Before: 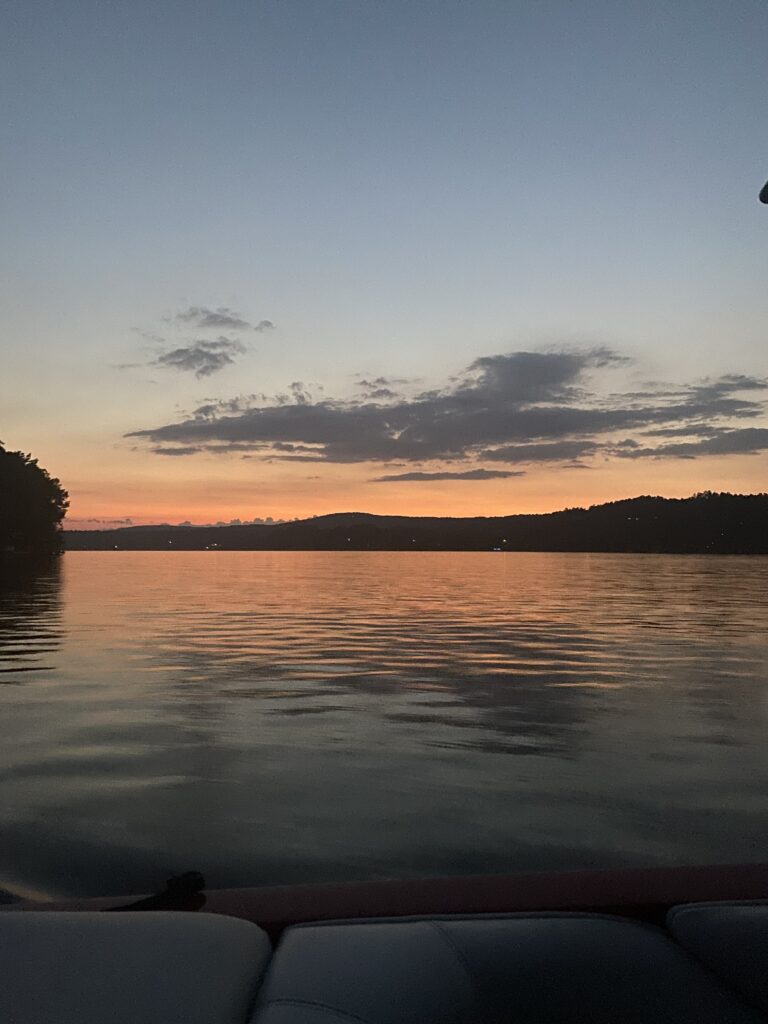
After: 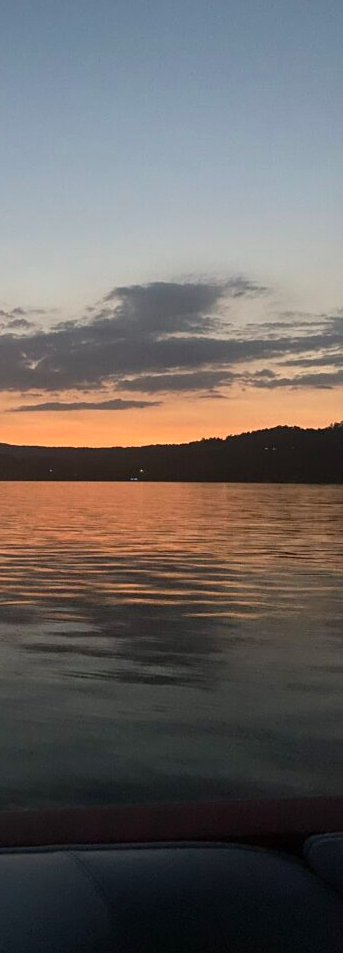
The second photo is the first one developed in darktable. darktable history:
crop: left 47.306%, top 6.918%, right 7.945%
shadows and highlights: radius 329, shadows 55.44, highlights -98.94, compress 94.2%, soften with gaussian
exposure: exposure -0.024 EV, compensate exposure bias true, compensate highlight preservation false
